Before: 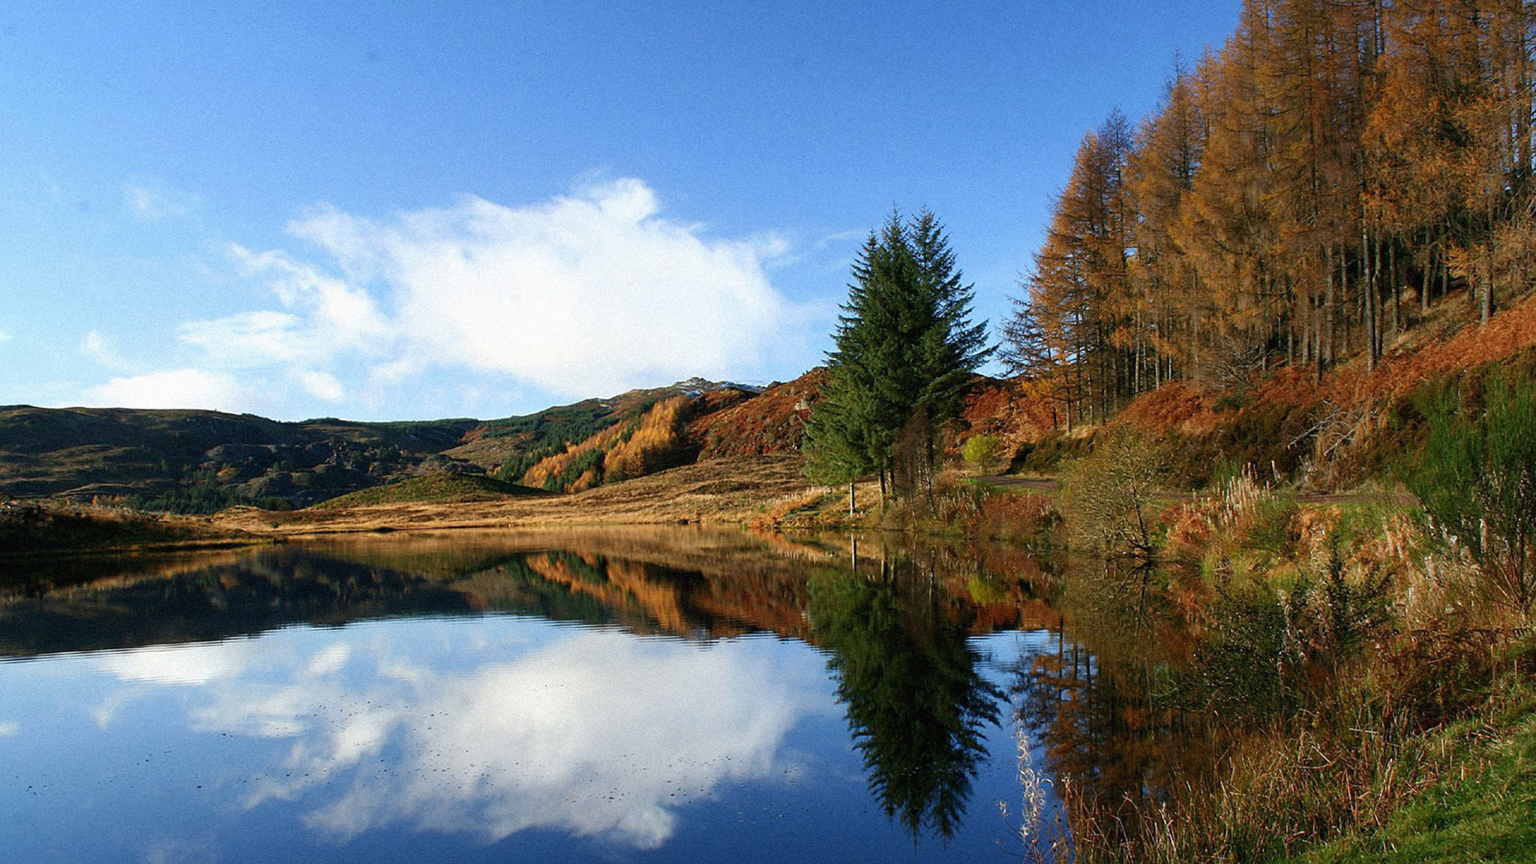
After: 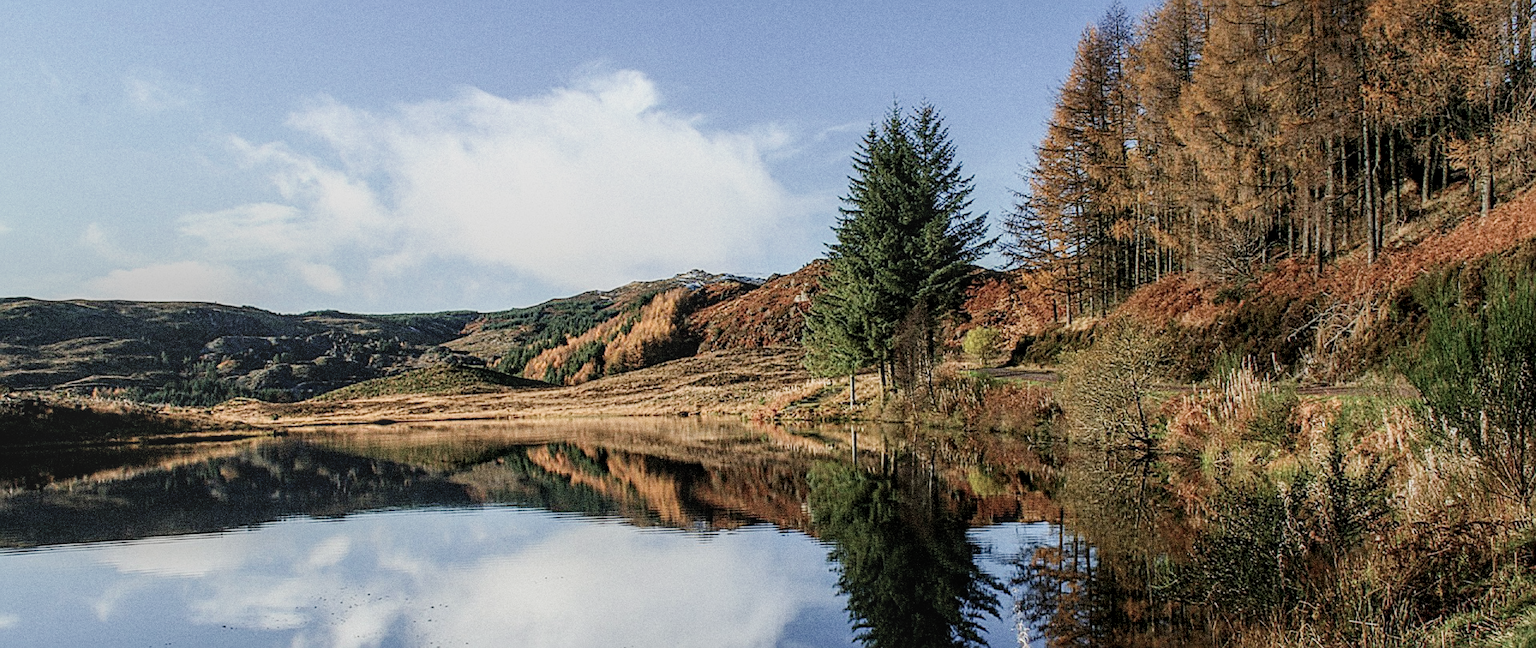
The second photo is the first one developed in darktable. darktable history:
filmic rgb: black relative exposure -7.15 EV, white relative exposure 5.36 EV, hardness 3.02
contrast brightness saturation: contrast 0.1, saturation -0.3
local contrast: highlights 0%, shadows 0%, detail 133%
crop and rotate: top 12.5%, bottom 12.5%
sharpen: on, module defaults
exposure: black level correction 0, exposure 0.7 EV, compensate exposure bias true, compensate highlight preservation false
color balance: mode lift, gamma, gain (sRGB)
